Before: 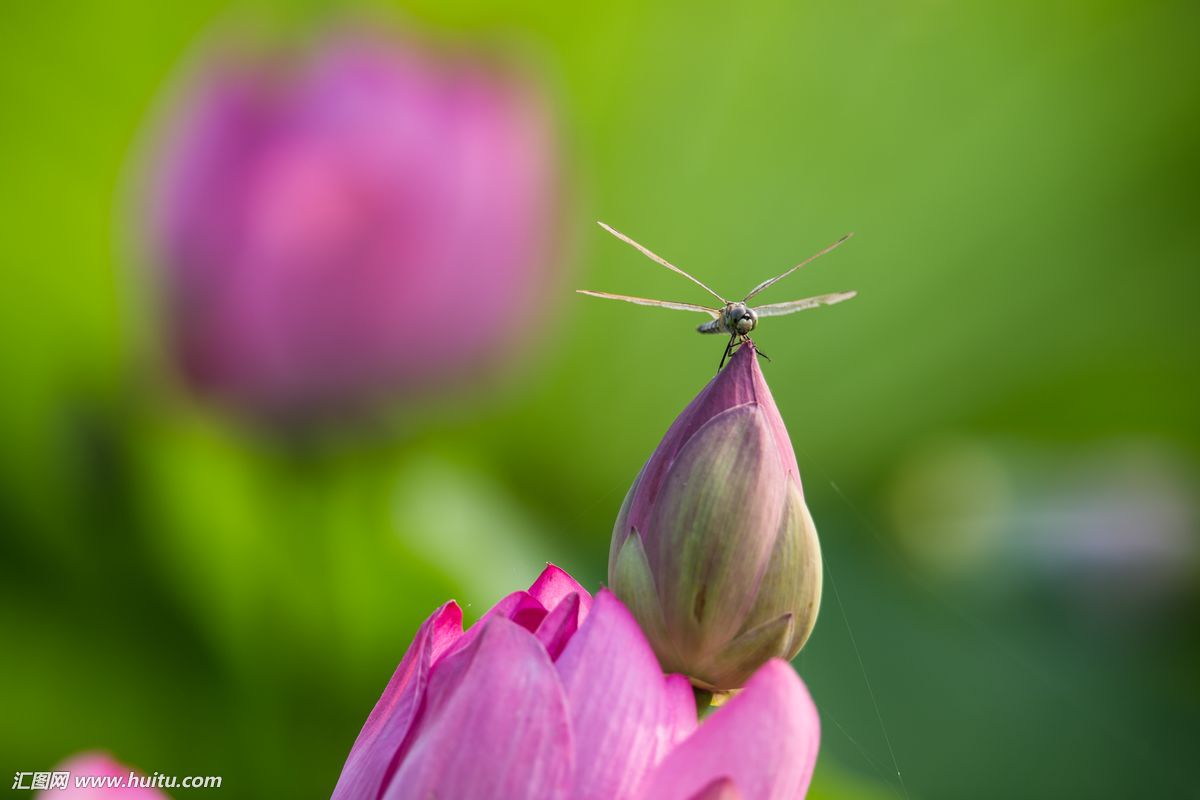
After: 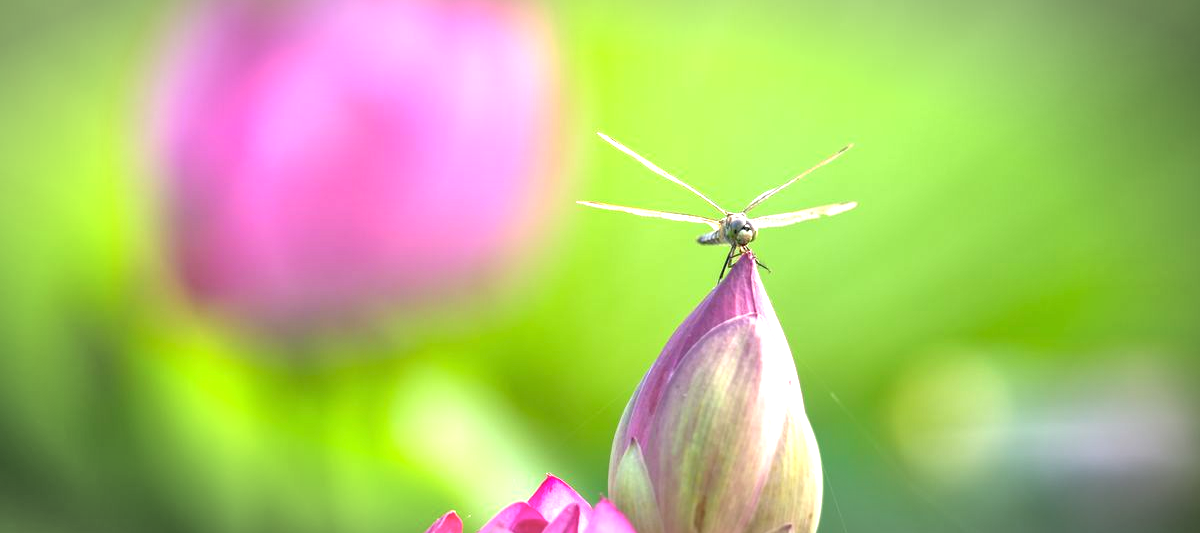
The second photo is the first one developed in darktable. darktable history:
crop: top 11.166%, bottom 22.168%
tone equalizer: -7 EV 0.15 EV, -6 EV 0.6 EV, -5 EV 1.15 EV, -4 EV 1.33 EV, -3 EV 1.15 EV, -2 EV 0.6 EV, -1 EV 0.15 EV, mask exposure compensation -0.5 EV
vignetting: automatic ratio true
exposure: black level correction 0, exposure 1.388 EV, compensate exposure bias true, compensate highlight preservation false
